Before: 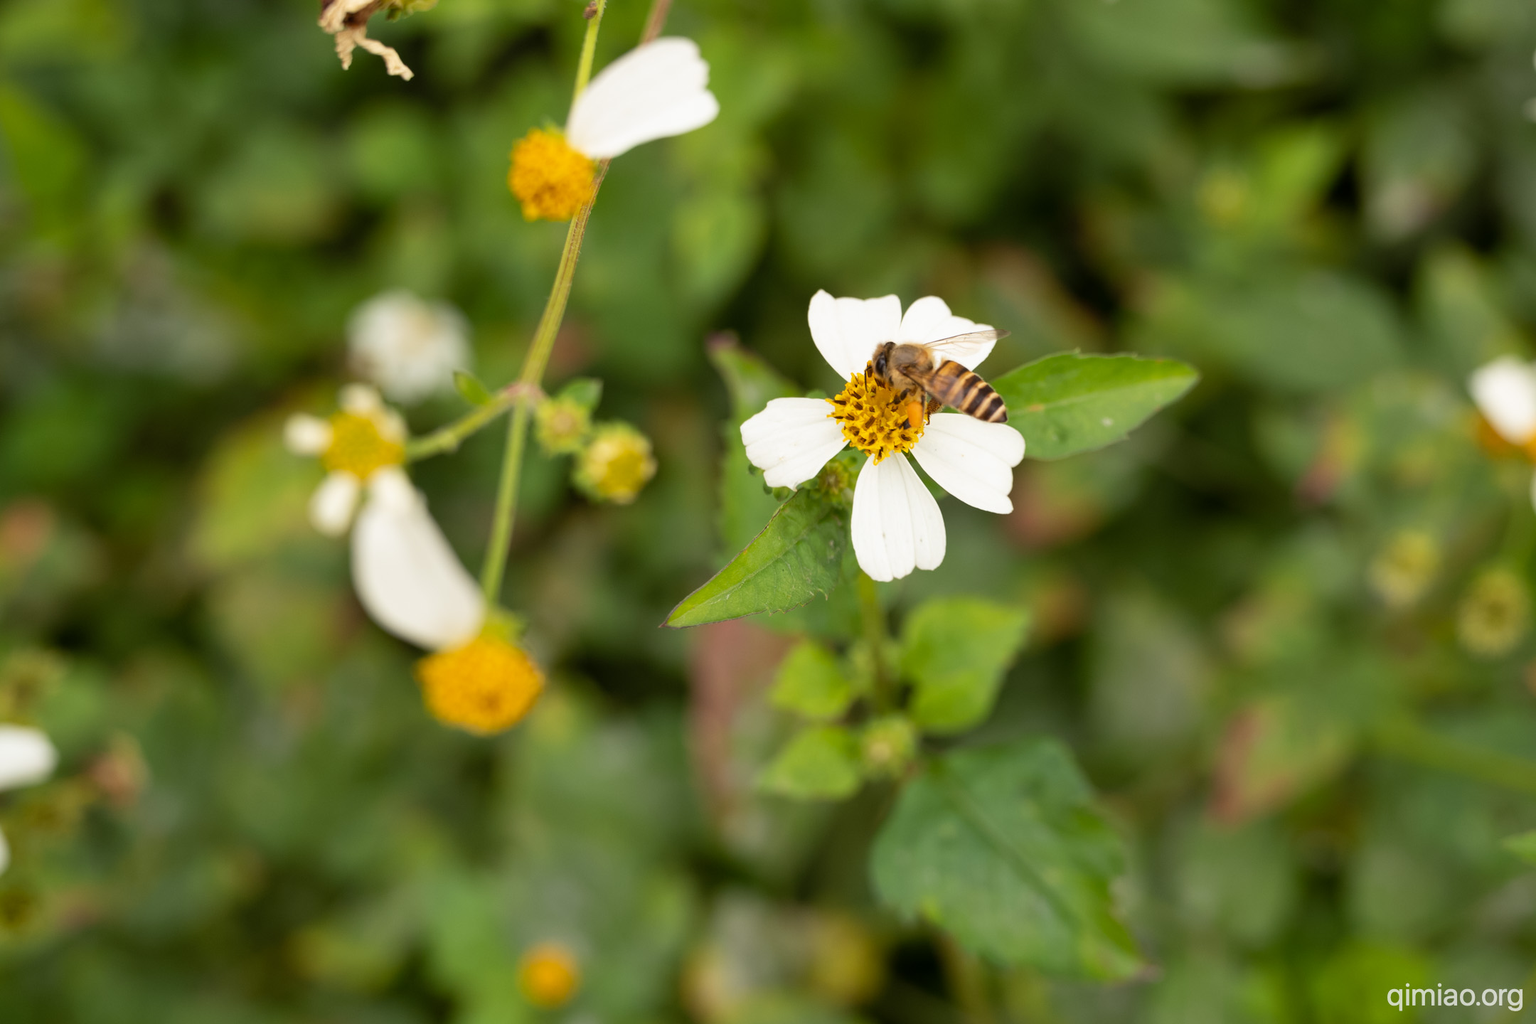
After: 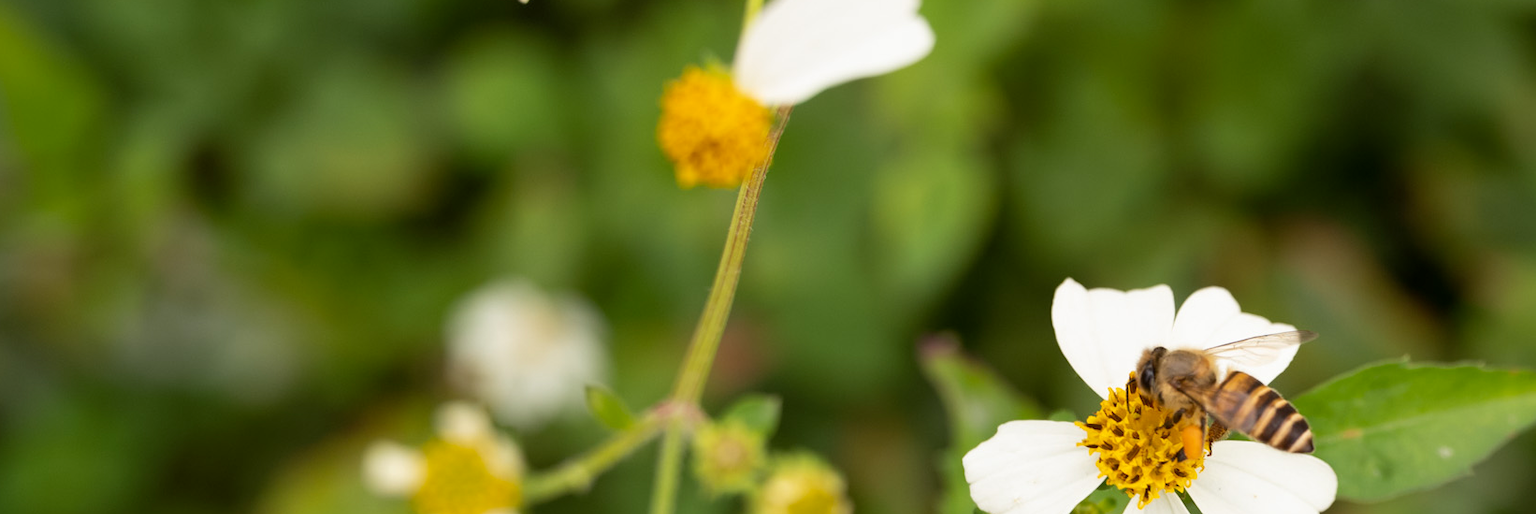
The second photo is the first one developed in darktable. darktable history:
crop: left 0.583%, top 7.651%, right 23.355%, bottom 54.091%
exposure: black level correction 0.001, compensate highlight preservation false
tone equalizer: on, module defaults
